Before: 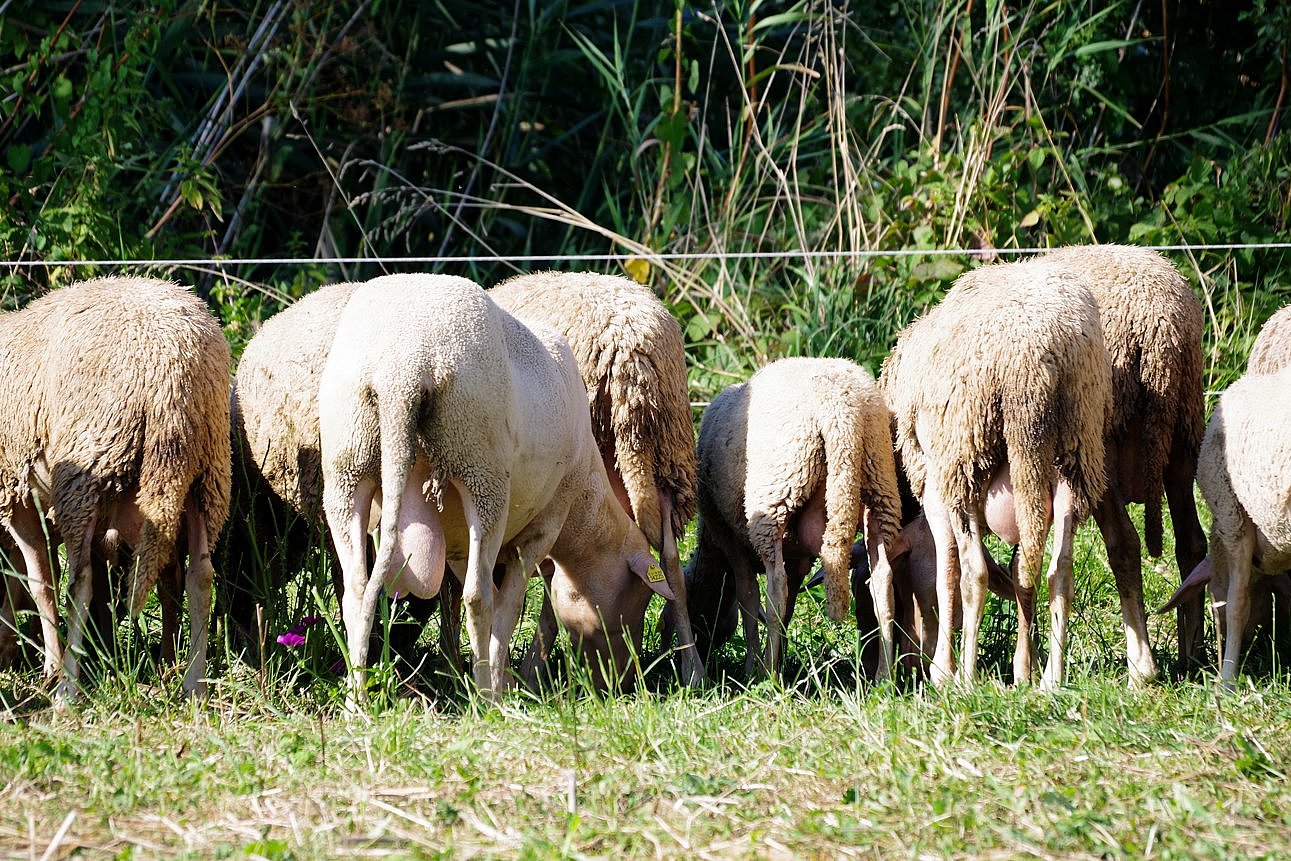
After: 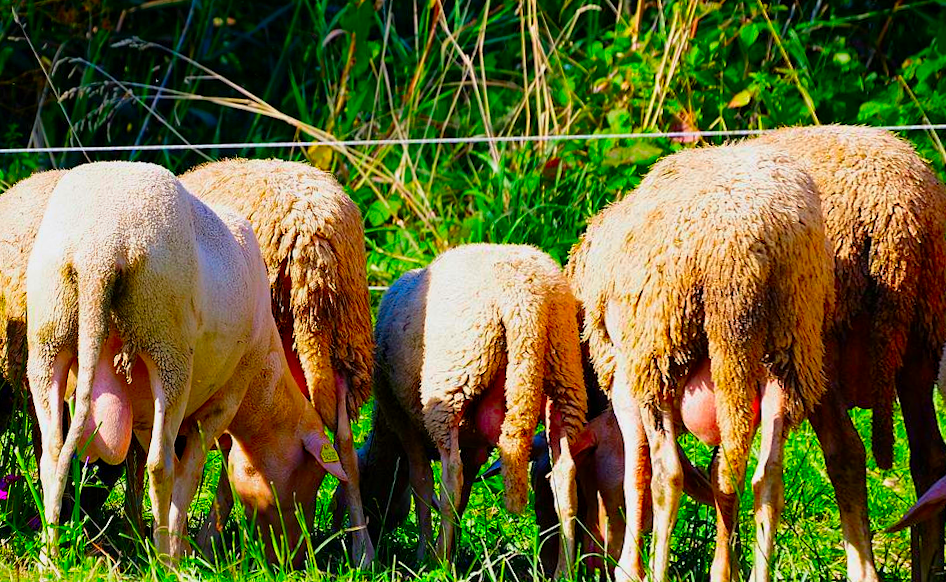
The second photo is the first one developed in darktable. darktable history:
crop: left 16.768%, top 8.653%, right 8.362%, bottom 12.485%
color correction: saturation 3
exposure: exposure -0.21 EV, compensate highlight preservation false
rotate and perspective: rotation 1.69°, lens shift (vertical) -0.023, lens shift (horizontal) -0.291, crop left 0.025, crop right 0.988, crop top 0.092, crop bottom 0.842
haze removal: adaptive false
